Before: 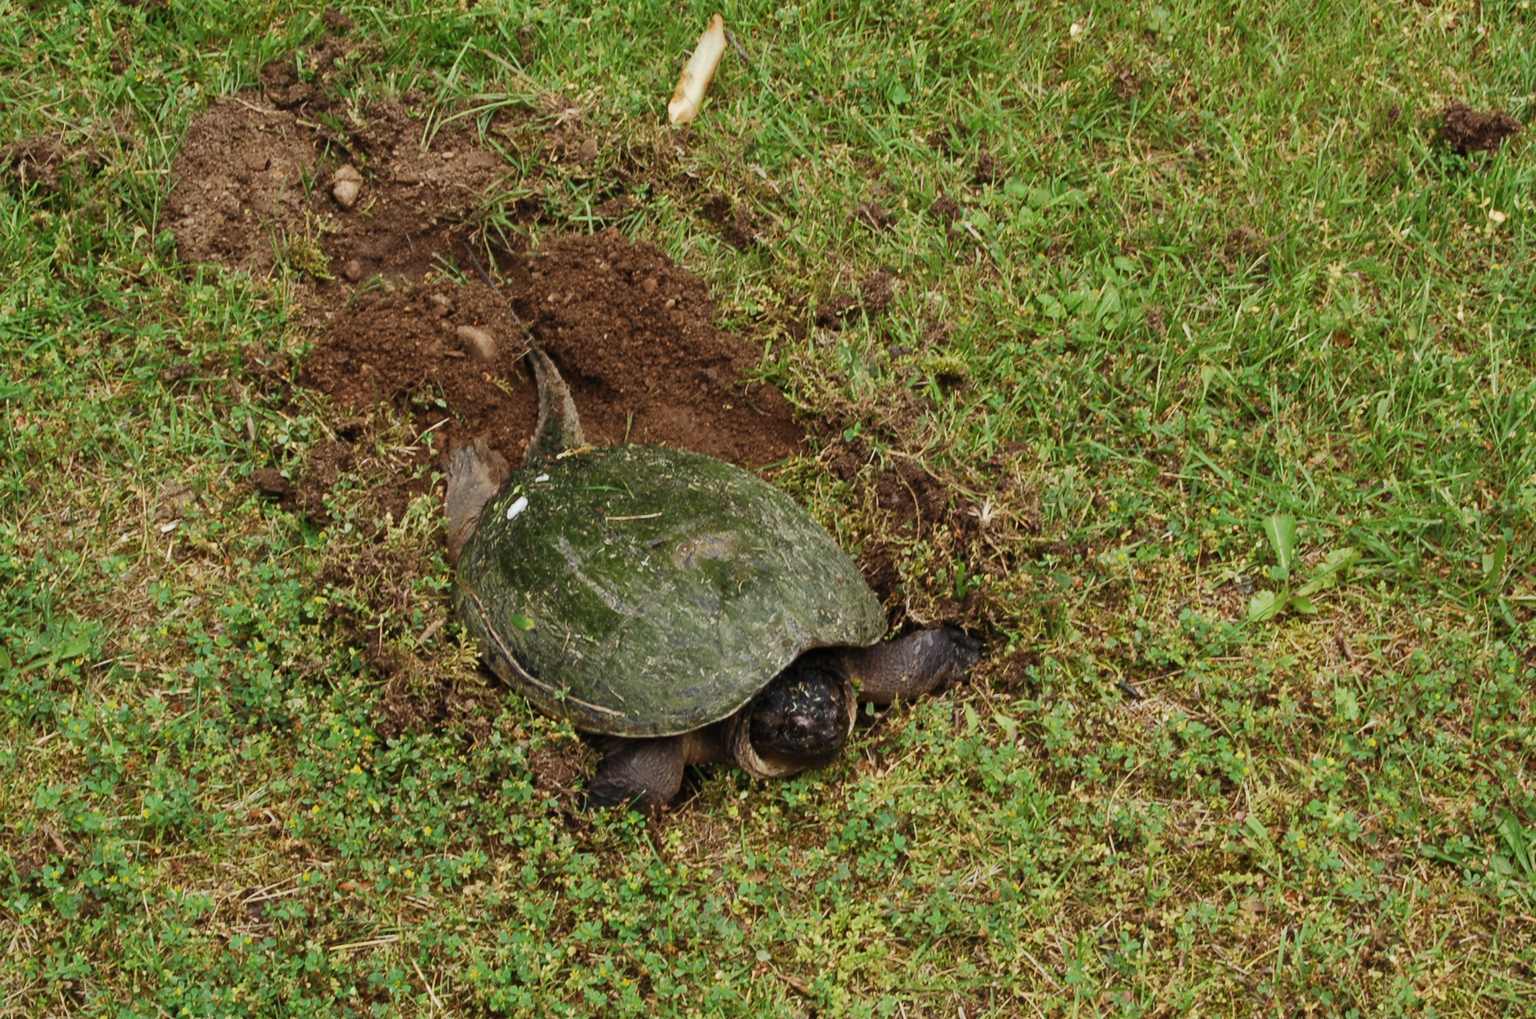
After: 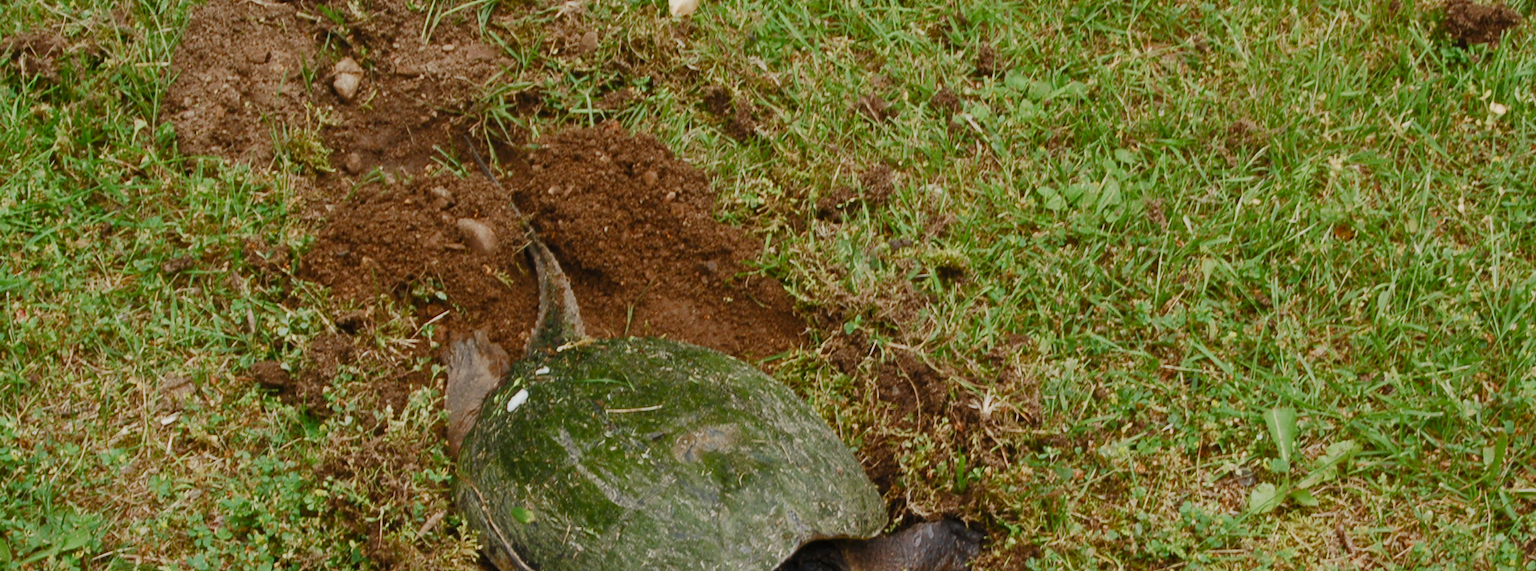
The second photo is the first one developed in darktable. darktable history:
color balance rgb: shadows lift › chroma 1%, shadows lift › hue 113°, highlights gain › chroma 0.2%, highlights gain › hue 333°, perceptual saturation grading › global saturation 20%, perceptual saturation grading › highlights -50%, perceptual saturation grading › shadows 25%, contrast -10%
crop and rotate: top 10.605%, bottom 33.274%
